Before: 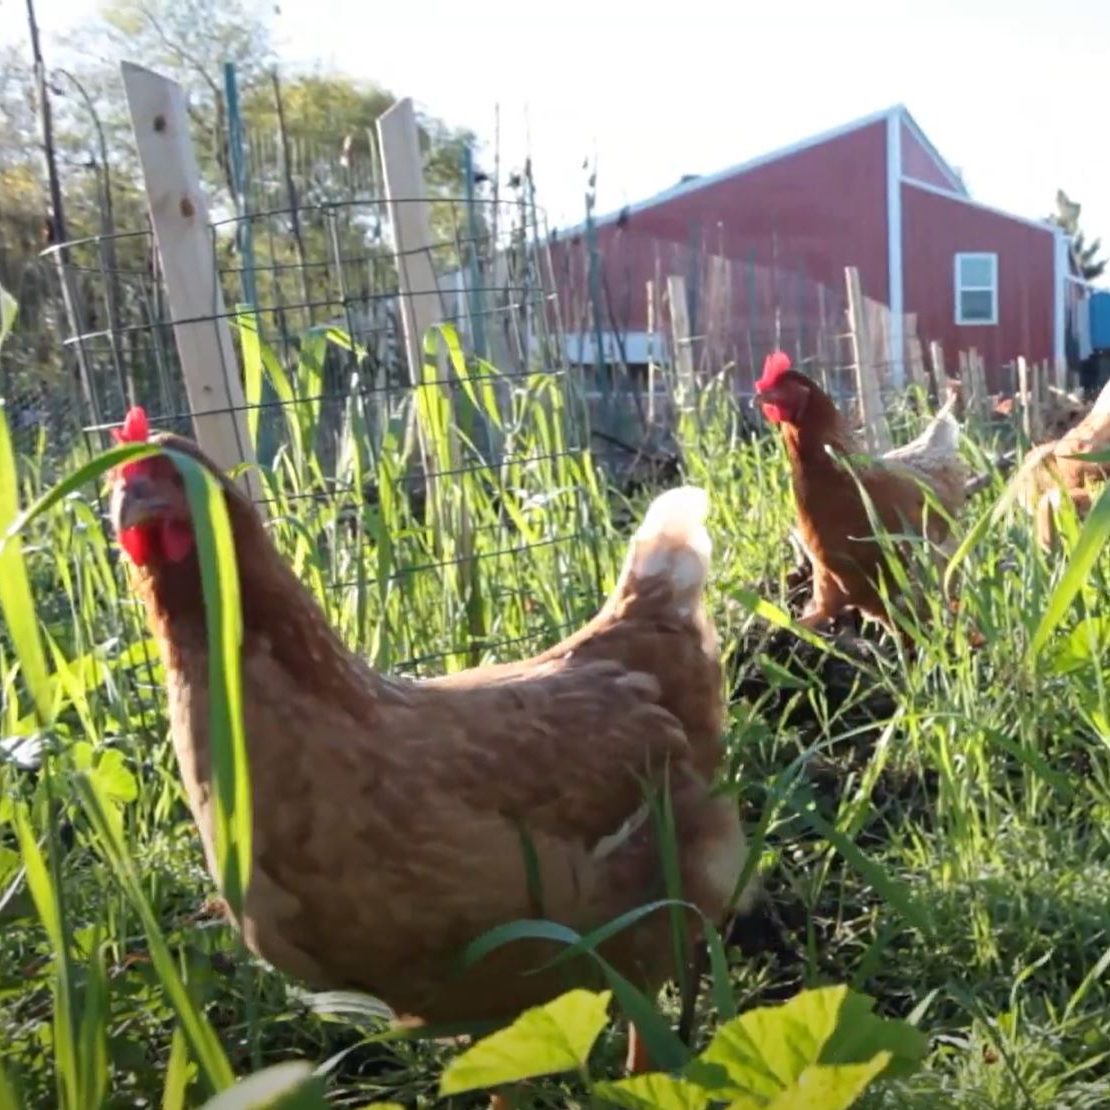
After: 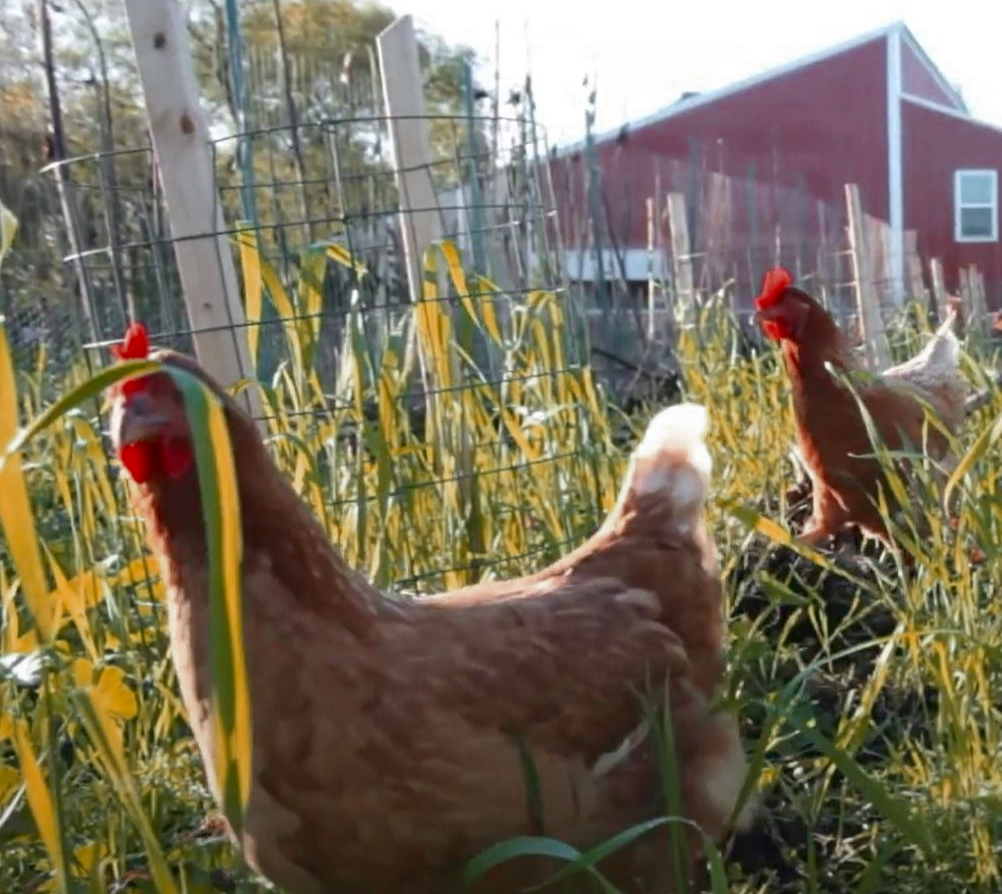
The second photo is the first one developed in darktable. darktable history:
crop: top 7.49%, right 9.717%, bottom 11.943%
color zones: curves: ch0 [(0, 0.299) (0.25, 0.383) (0.456, 0.352) (0.736, 0.571)]; ch1 [(0, 0.63) (0.151, 0.568) (0.254, 0.416) (0.47, 0.558) (0.732, 0.37) (0.909, 0.492)]; ch2 [(0.004, 0.604) (0.158, 0.443) (0.257, 0.403) (0.761, 0.468)]
